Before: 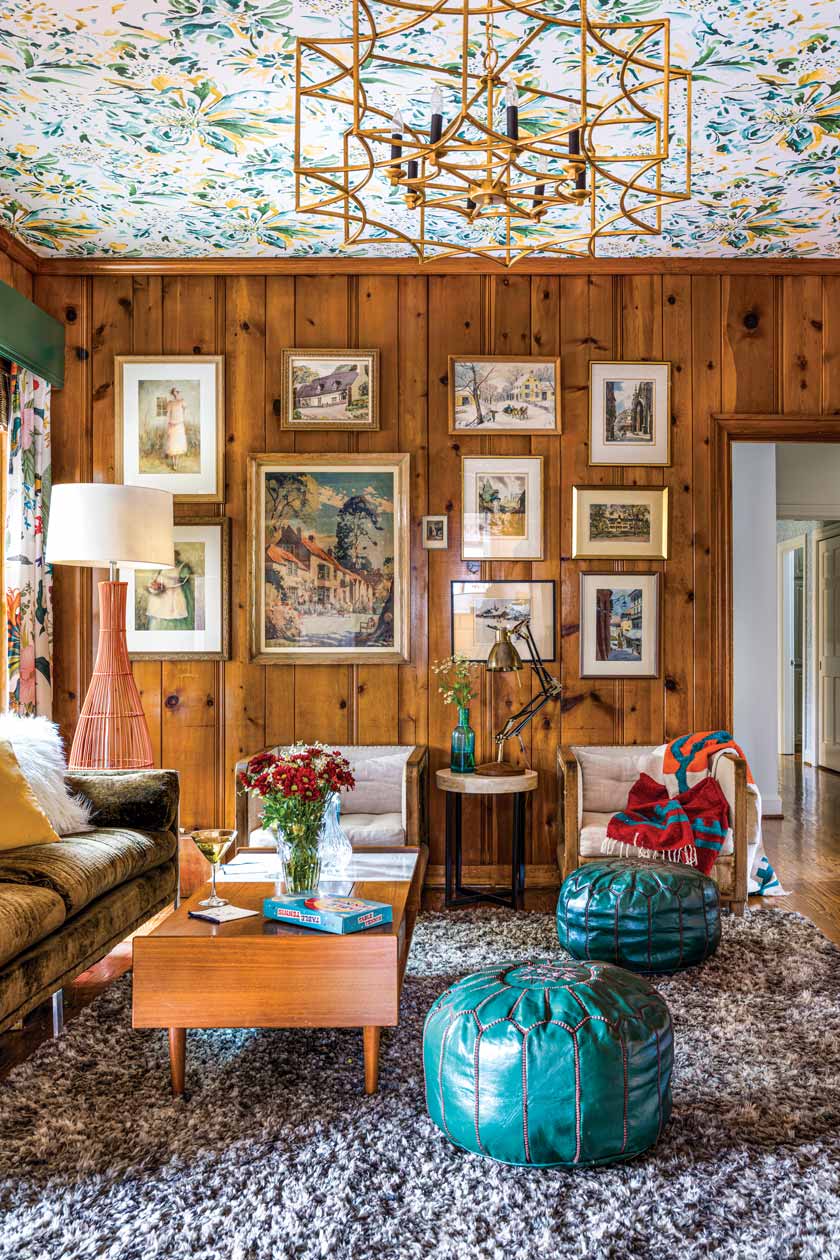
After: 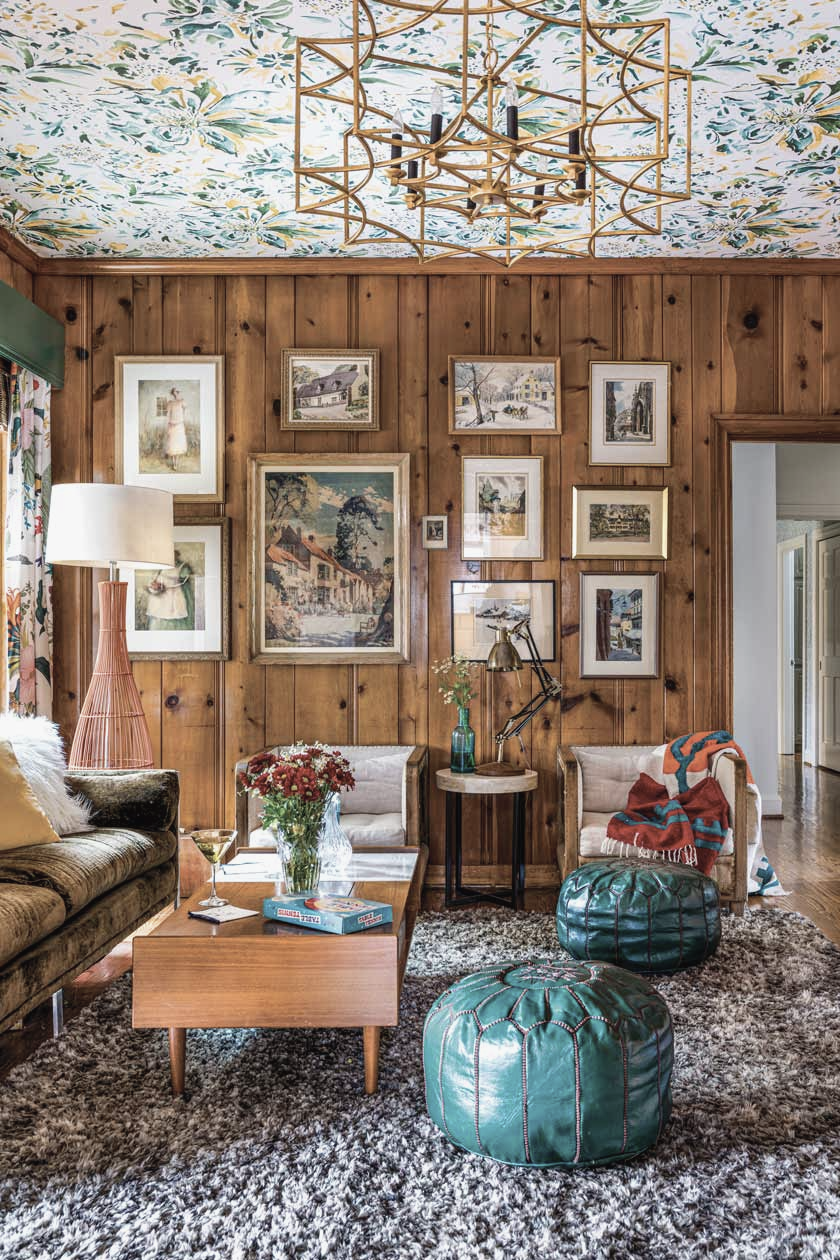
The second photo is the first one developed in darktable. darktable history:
contrast brightness saturation: contrast -0.049, saturation -0.409
